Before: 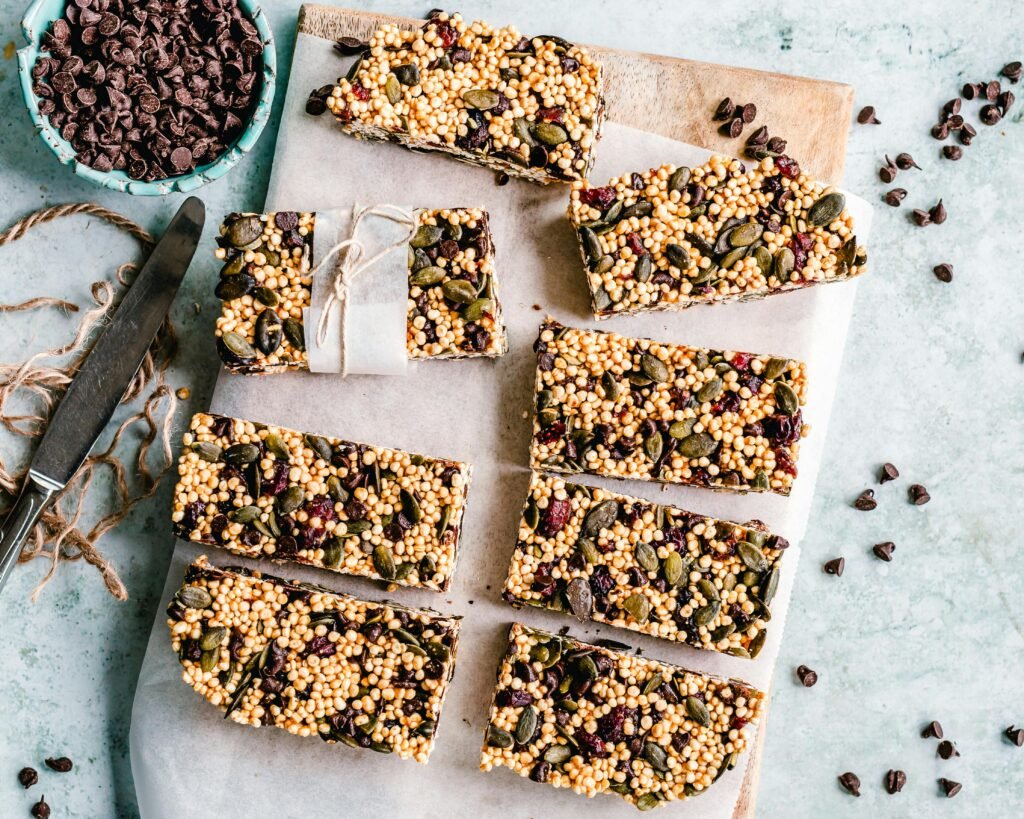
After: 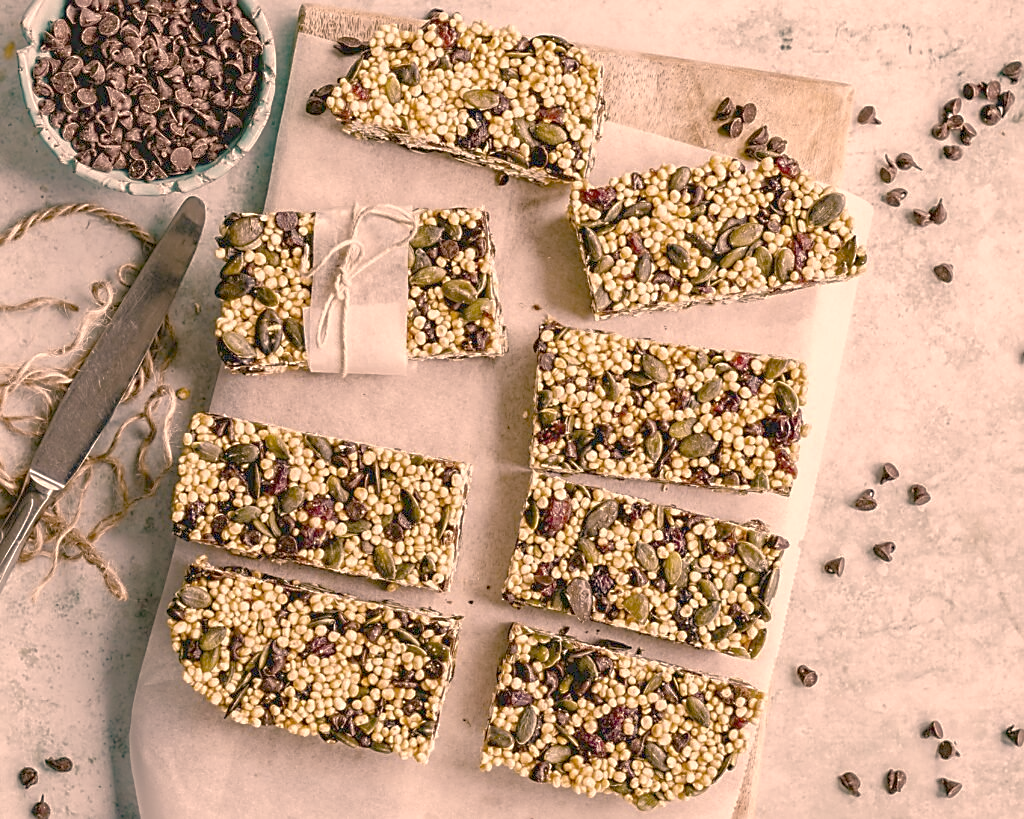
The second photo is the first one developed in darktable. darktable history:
sharpen: on, module defaults
base curve: curves: ch0 [(0, 0) (0.826, 0.587) (1, 1)]
color contrast: green-magenta contrast 0.81
color correction: highlights a* 21.16, highlights b* 19.61
